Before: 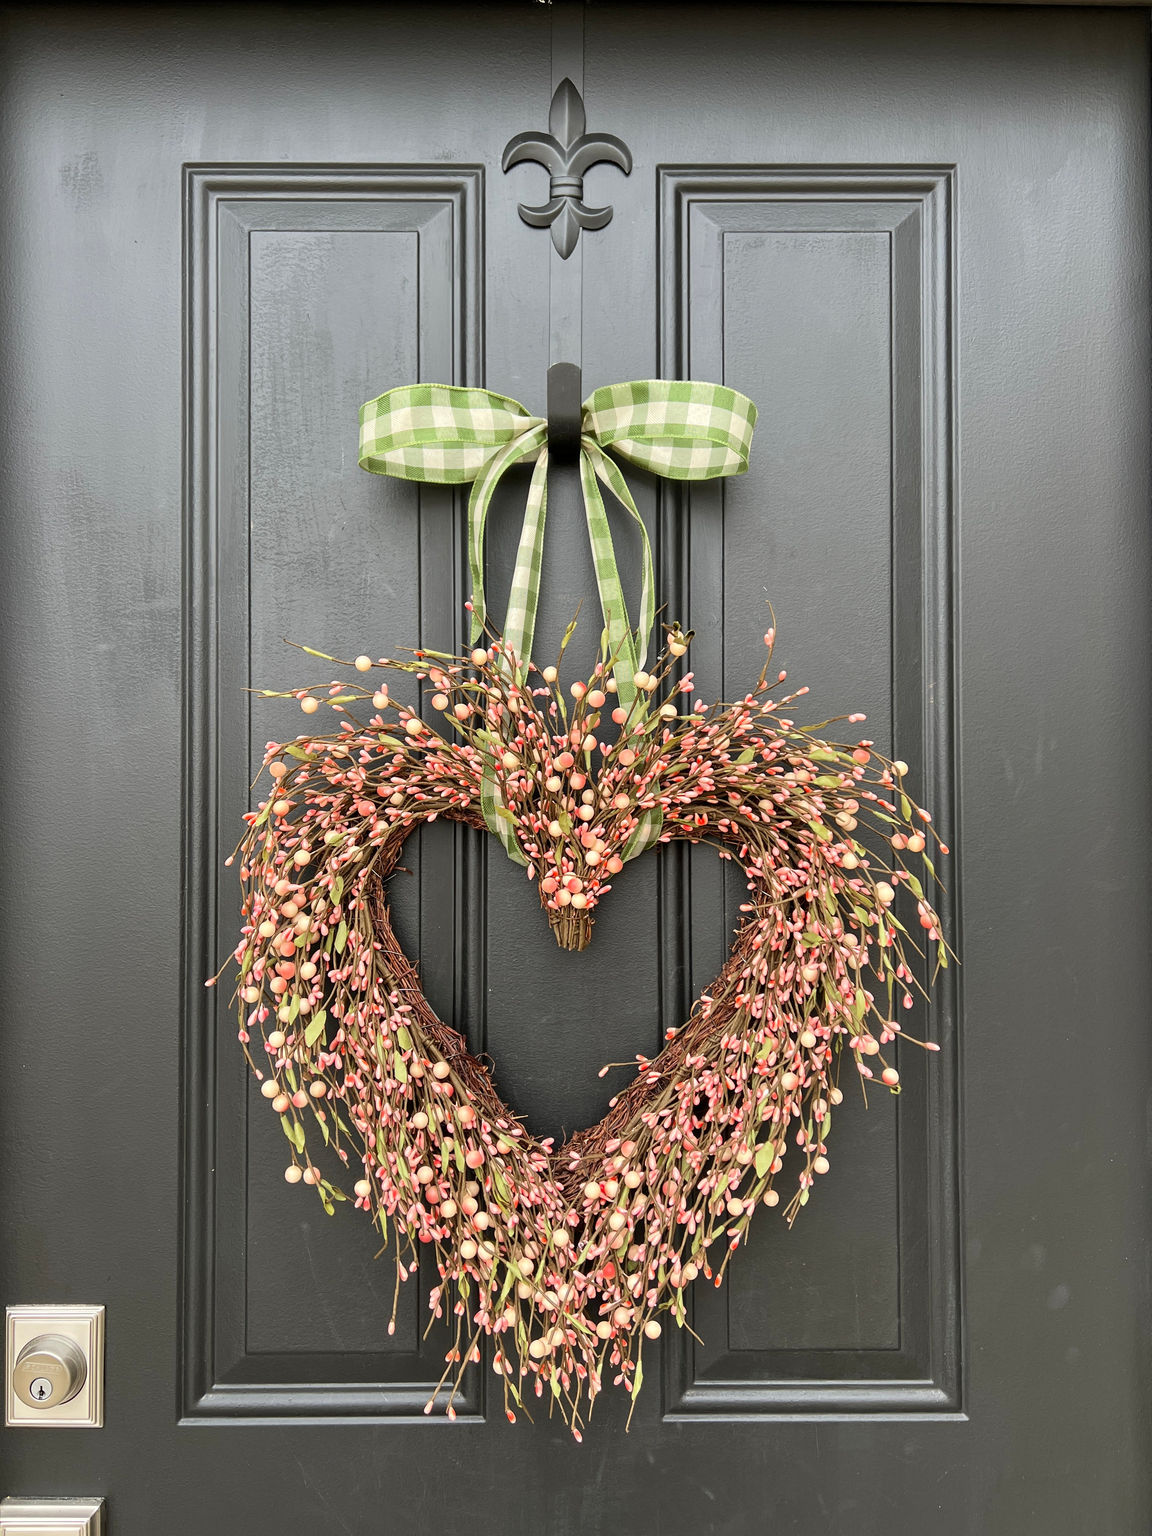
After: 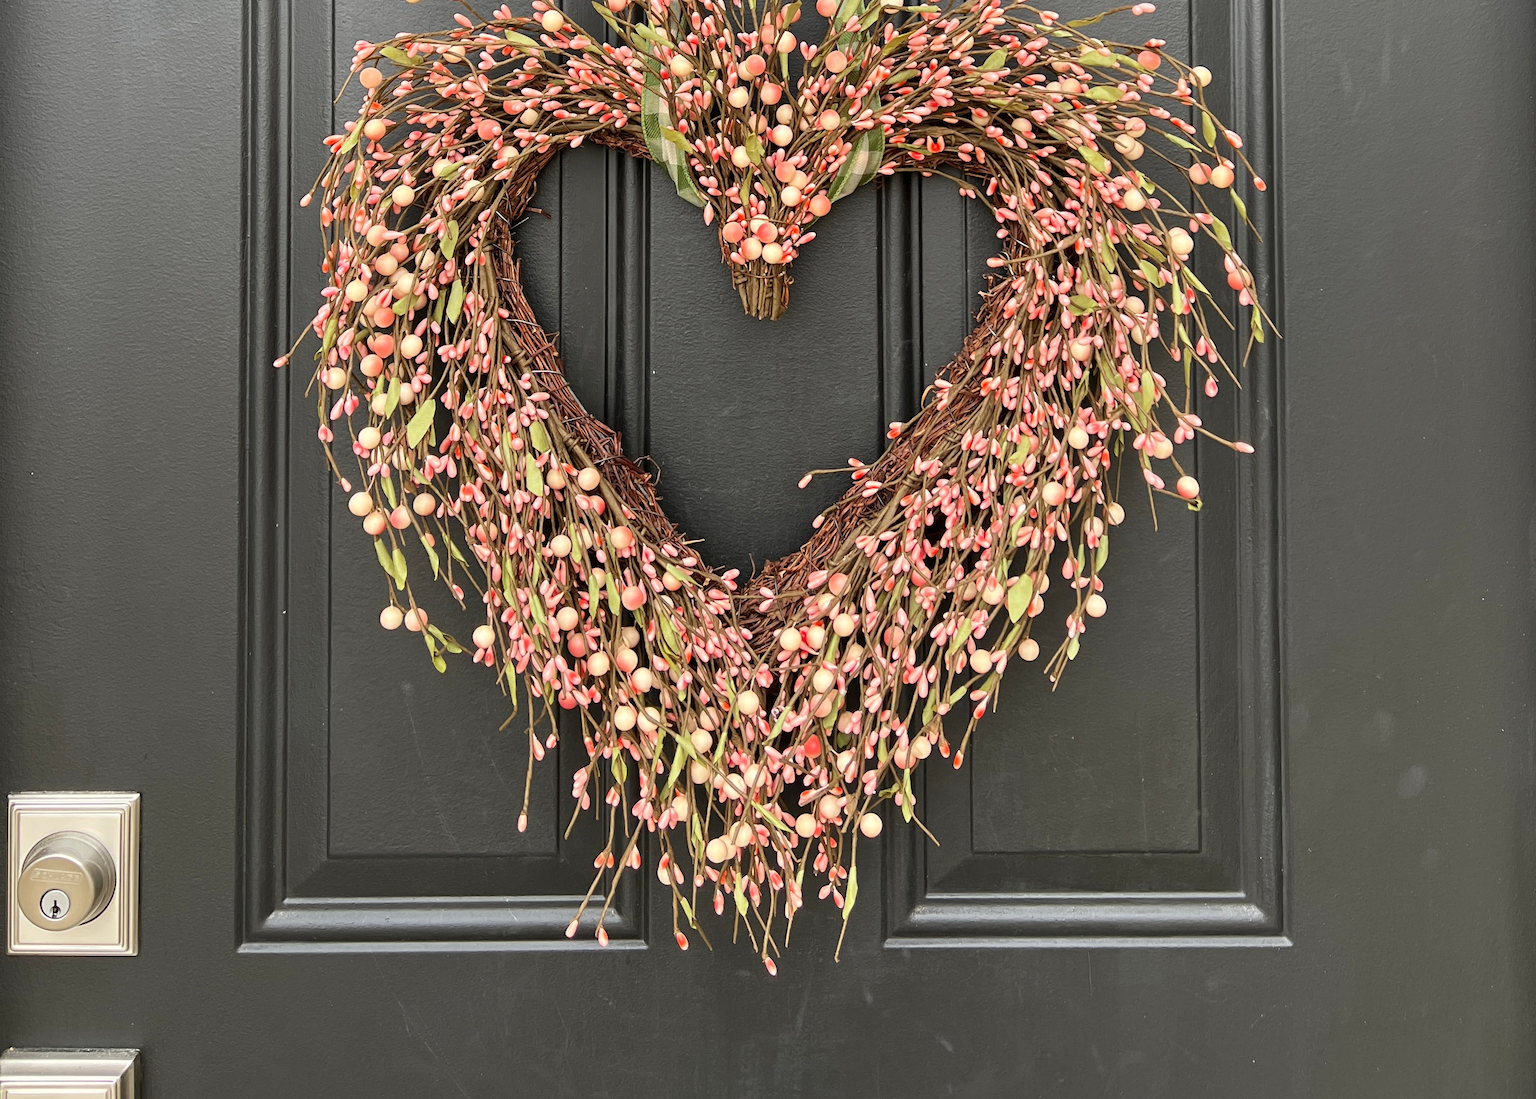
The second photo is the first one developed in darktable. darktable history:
crop and rotate: top 46.318%, right 0.026%
